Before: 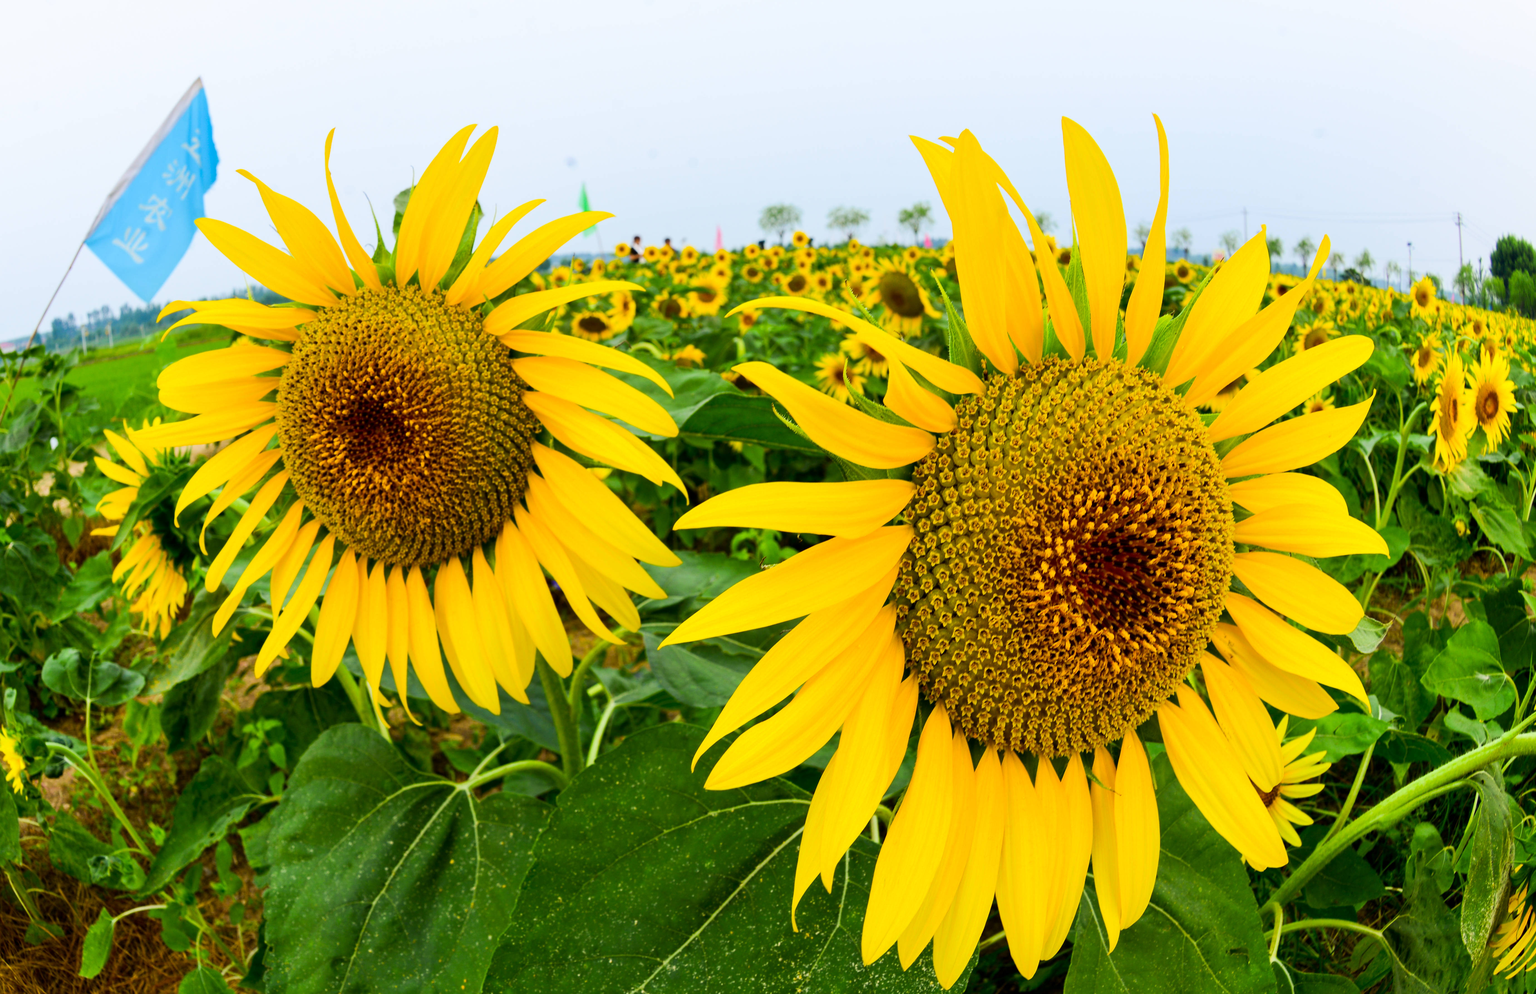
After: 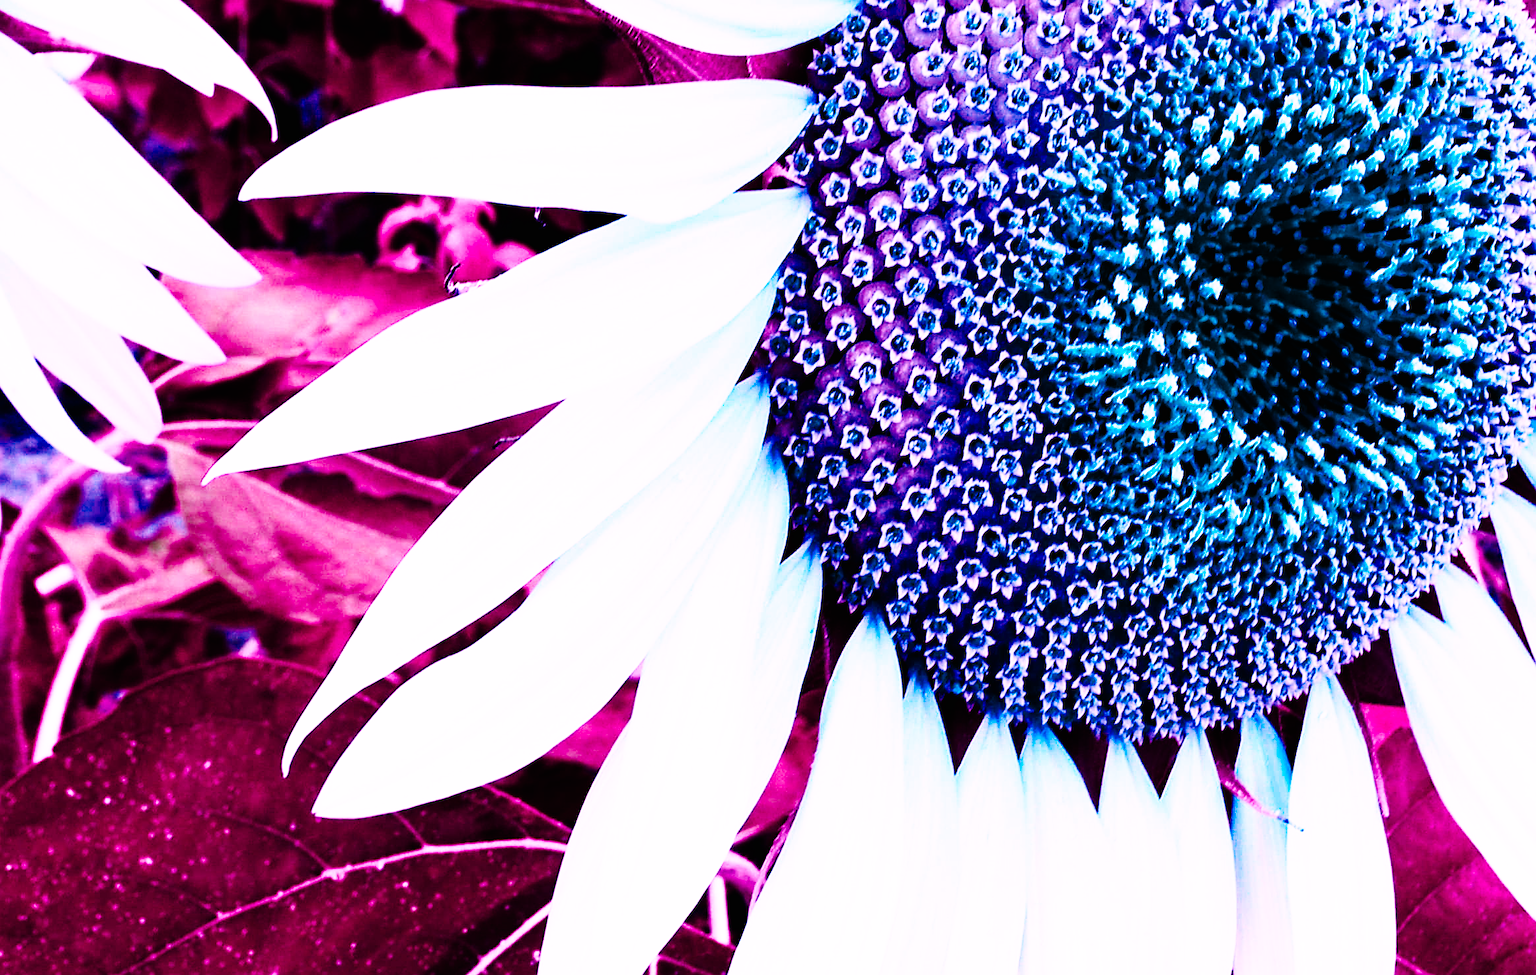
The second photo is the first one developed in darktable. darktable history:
crop: left 37.275%, top 44.865%, right 20.587%, bottom 13.738%
sharpen: on, module defaults
color balance rgb: perceptual saturation grading › global saturation 21.124%, perceptual saturation grading › highlights -19.673%, perceptual saturation grading › shadows 29.522%, hue shift -147.23°, contrast 35.142%, saturation formula JzAzBz (2021)
base curve: curves: ch0 [(0, 0) (0, 0) (0.002, 0.001) (0.008, 0.003) (0.019, 0.011) (0.037, 0.037) (0.064, 0.11) (0.102, 0.232) (0.152, 0.379) (0.216, 0.524) (0.296, 0.665) (0.394, 0.789) (0.512, 0.881) (0.651, 0.945) (0.813, 0.986) (1, 1)], preserve colors none
